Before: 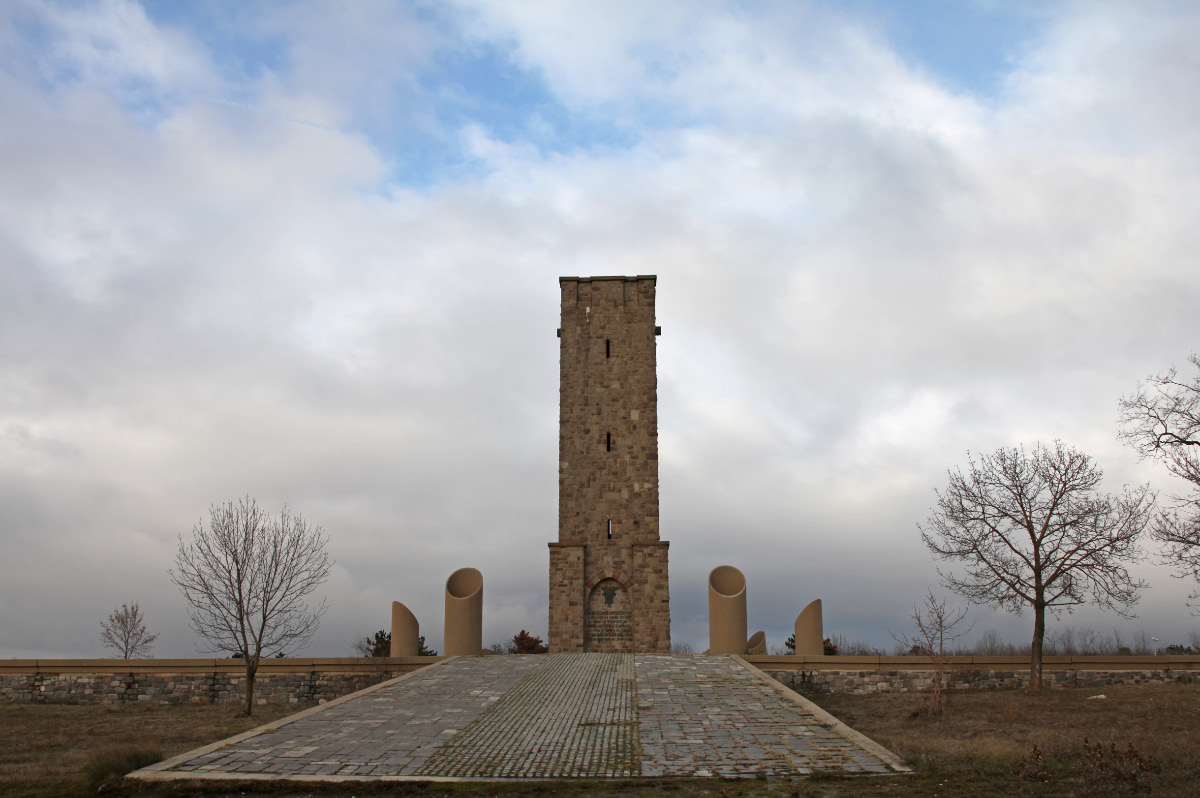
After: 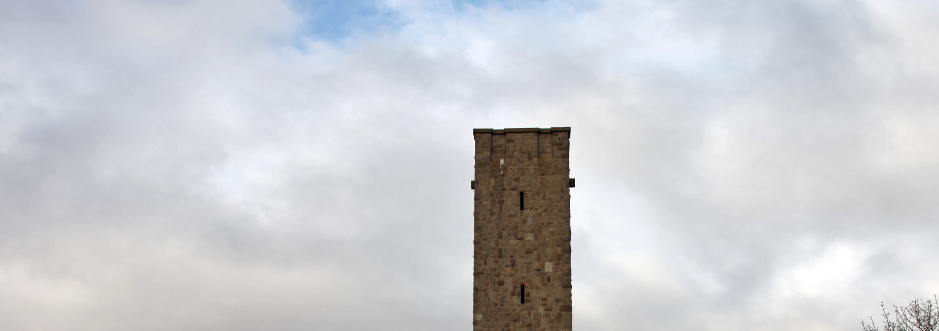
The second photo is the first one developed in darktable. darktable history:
crop: left 7.2%, top 18.654%, right 14.485%, bottom 39.795%
local contrast: mode bilateral grid, contrast 50, coarseness 51, detail 150%, midtone range 0.2
